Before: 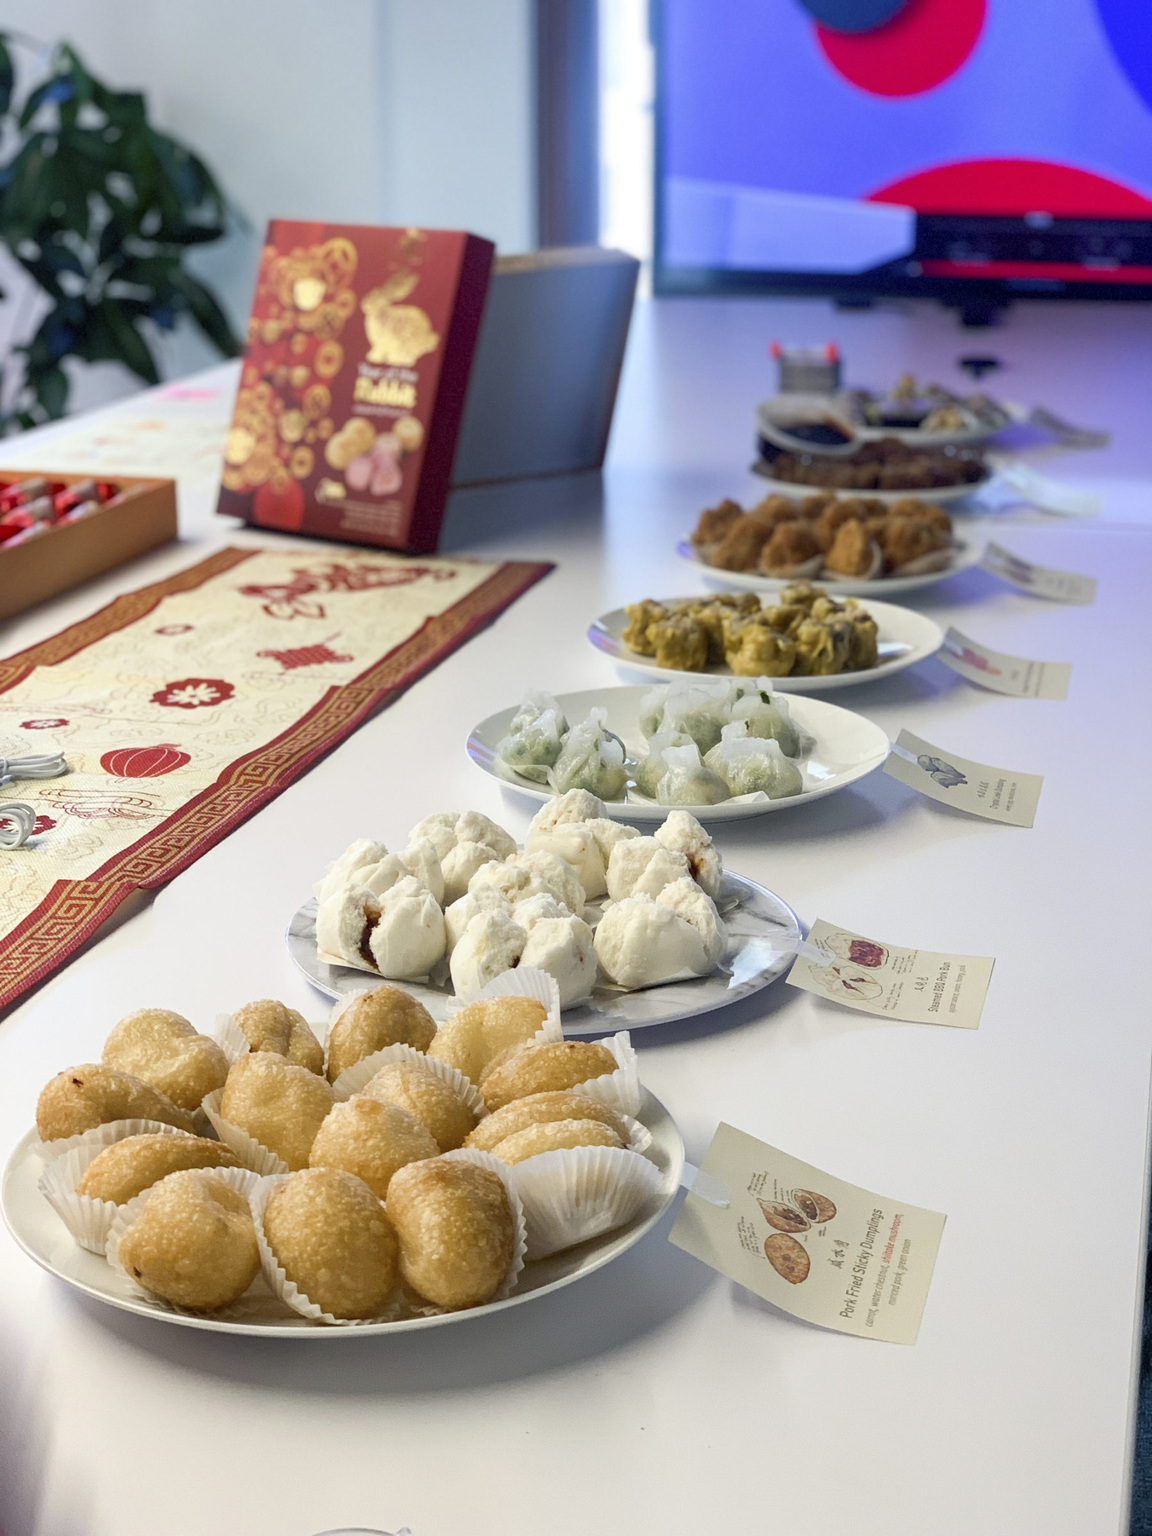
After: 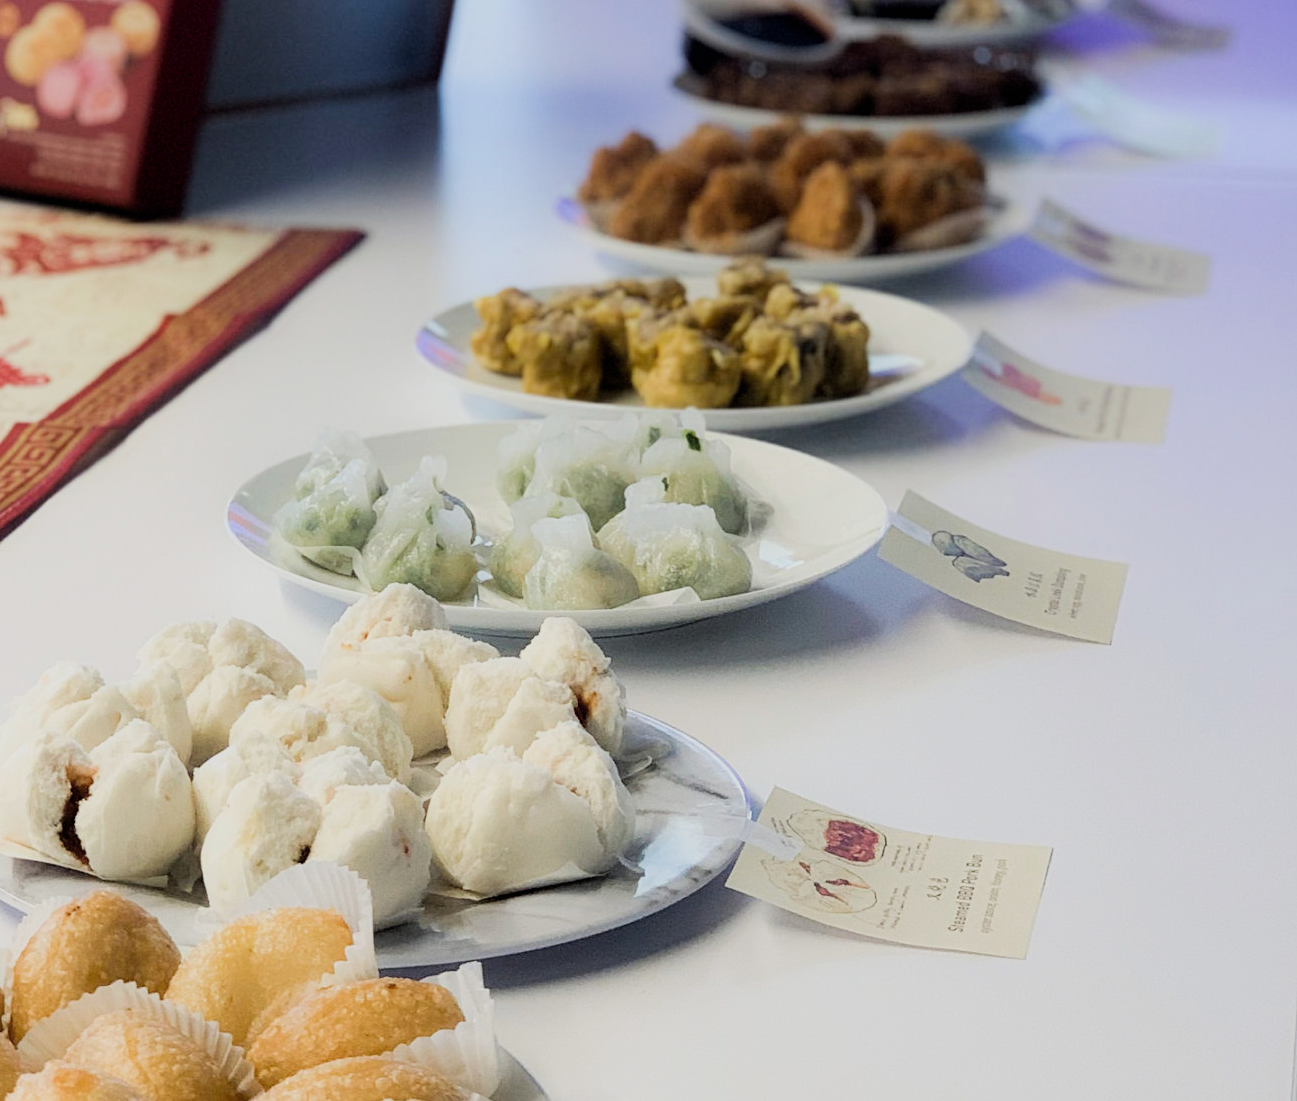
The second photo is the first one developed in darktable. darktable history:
filmic rgb: black relative exposure -5 EV, hardness 2.88, contrast 1.3, highlights saturation mix -30%
contrast equalizer: y [[0.5, 0.496, 0.435, 0.435, 0.496, 0.5], [0.5 ×6], [0.5 ×6], [0 ×6], [0 ×6]]
crop and rotate: left 27.938%, top 27.046%, bottom 27.046%
